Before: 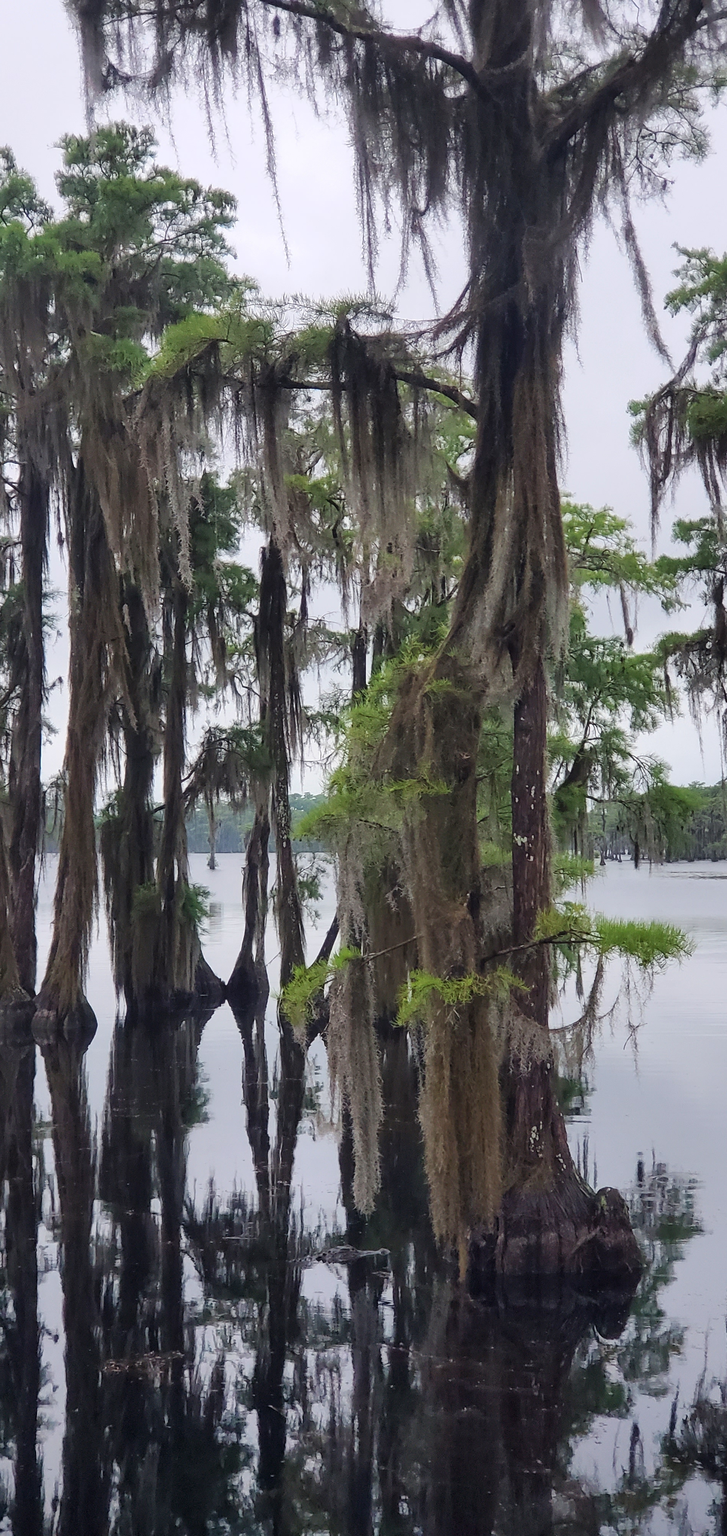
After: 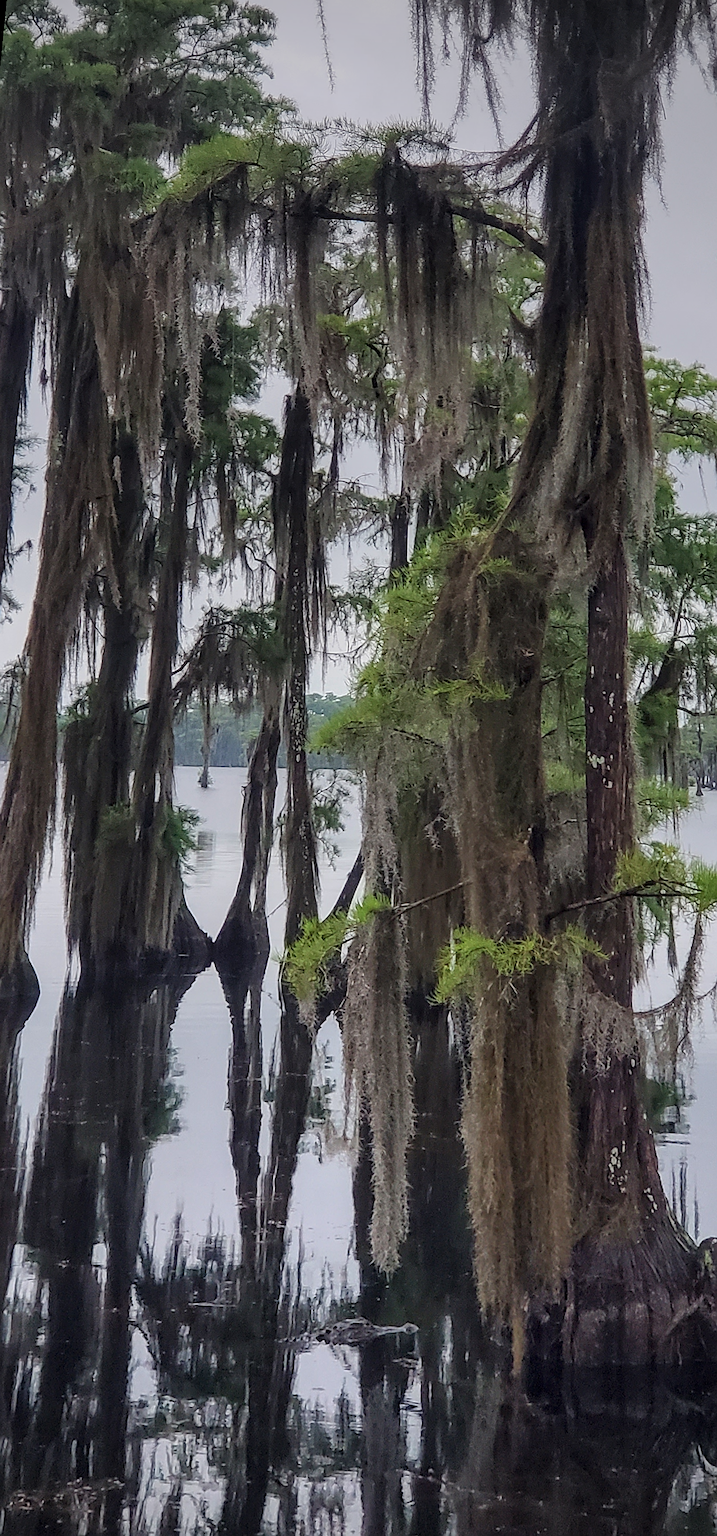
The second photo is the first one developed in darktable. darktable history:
color balance rgb: on, module defaults
vignetting: center (-0.15, 0.013)
graduated density: on, module defaults
local contrast: on, module defaults
rotate and perspective: rotation 1.69°, lens shift (vertical) -0.023, lens shift (horizontal) -0.291, crop left 0.025, crop right 0.988, crop top 0.092, crop bottom 0.842
sharpen: on, module defaults
crop: top 7.49%, right 9.717%, bottom 11.943%
